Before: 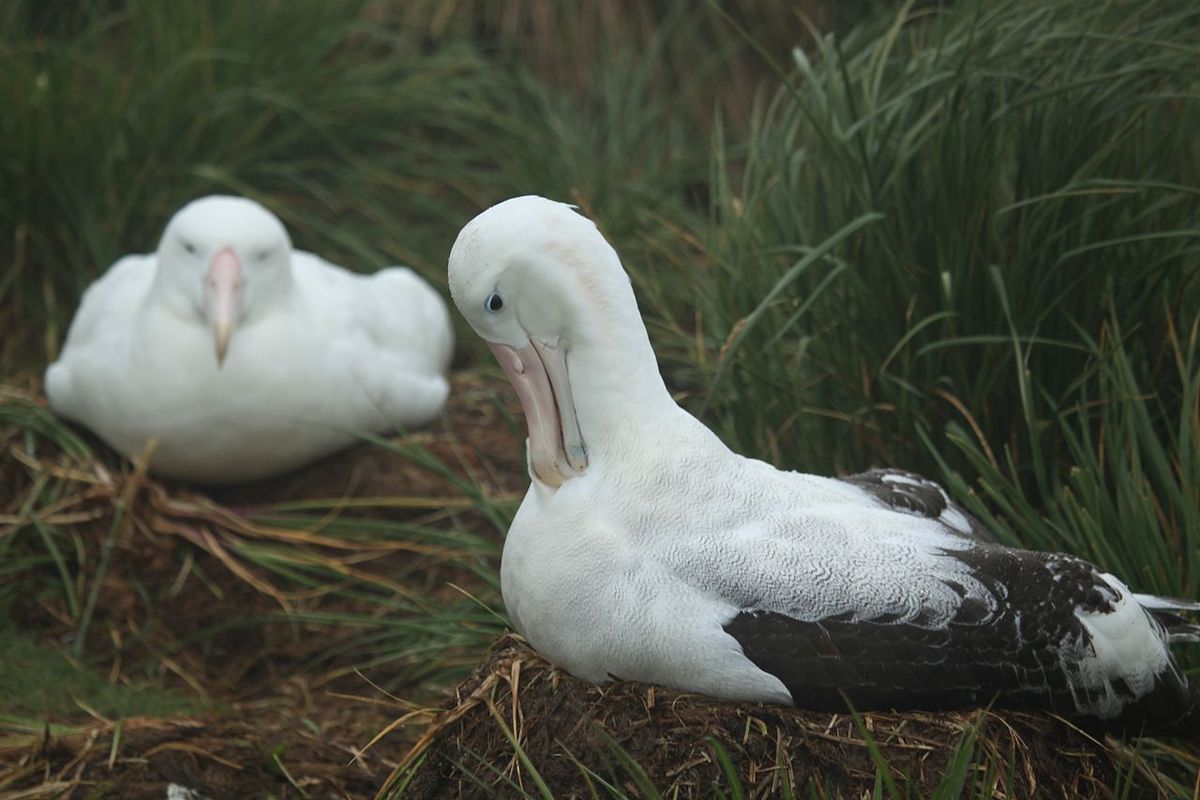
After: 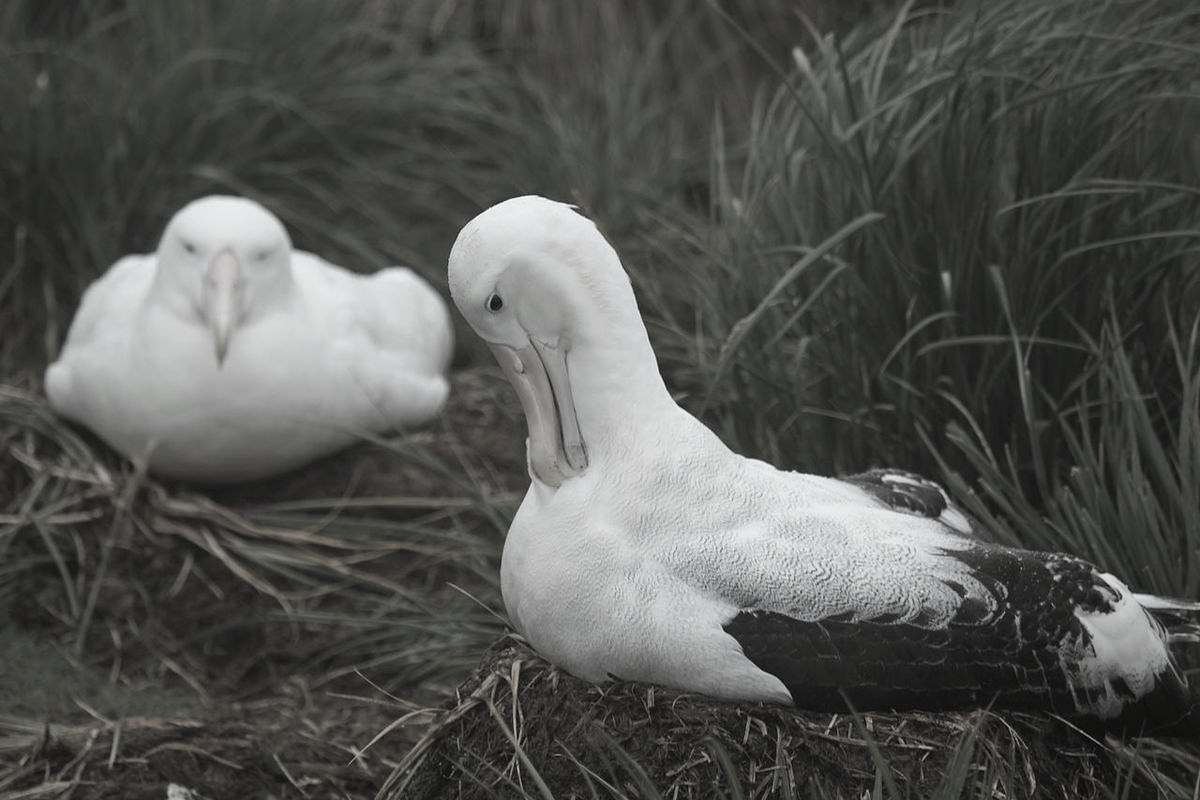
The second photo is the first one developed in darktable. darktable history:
shadows and highlights: shadows 30.7, highlights -63.25, soften with gaussian
color correction: highlights b* -0.007, saturation 0.209
